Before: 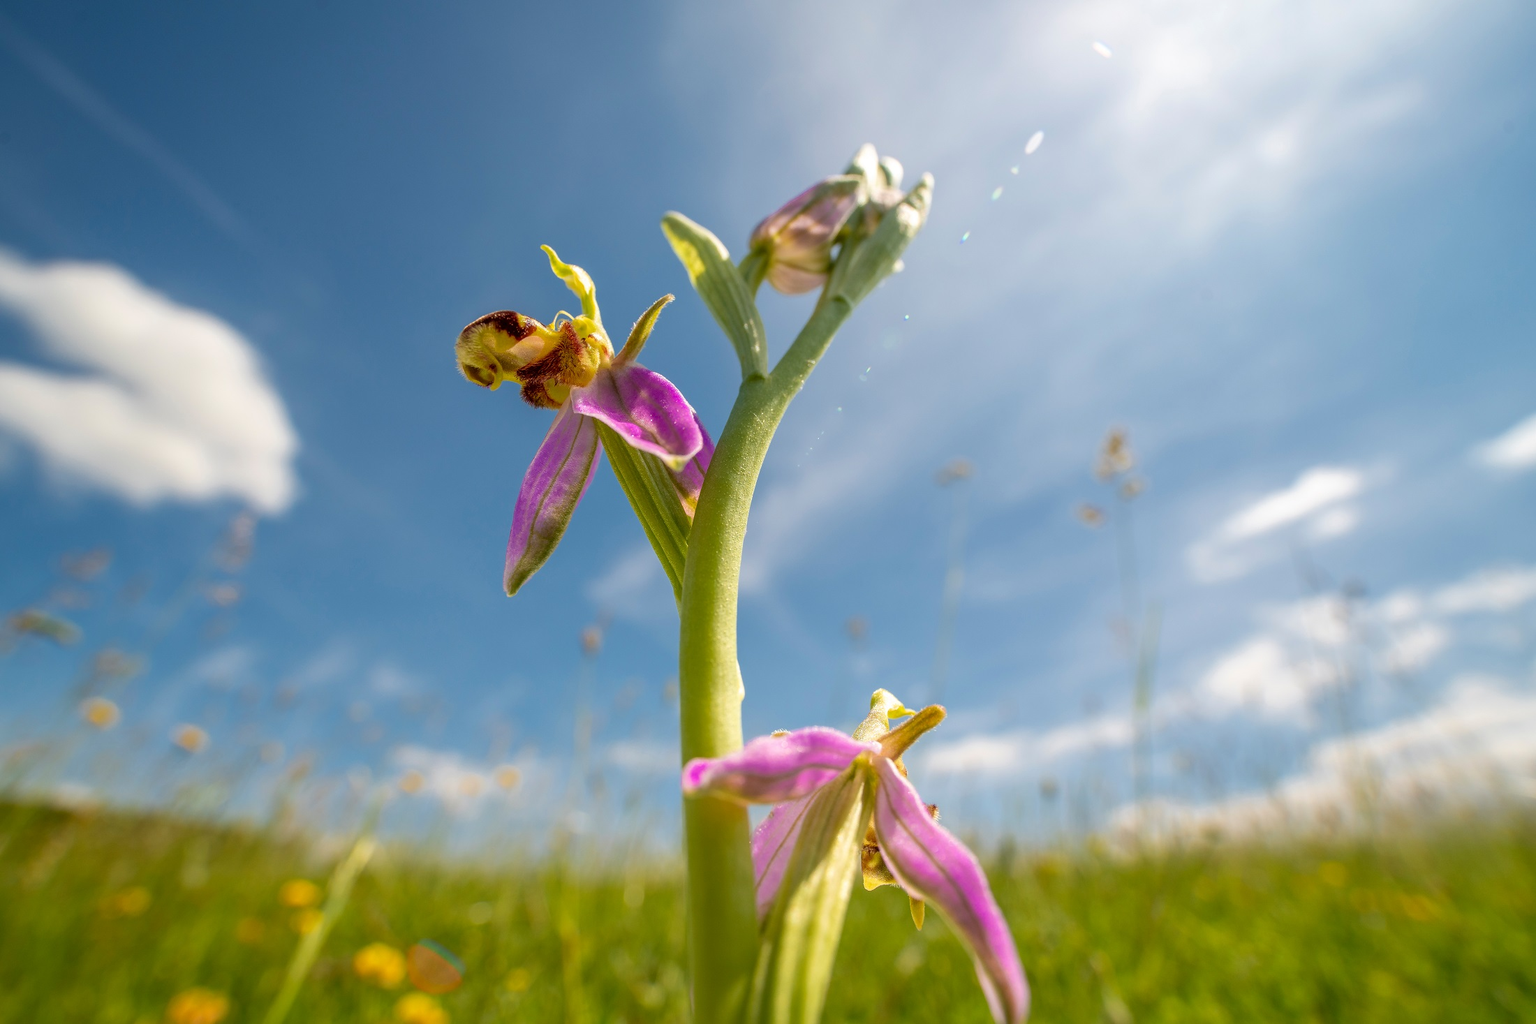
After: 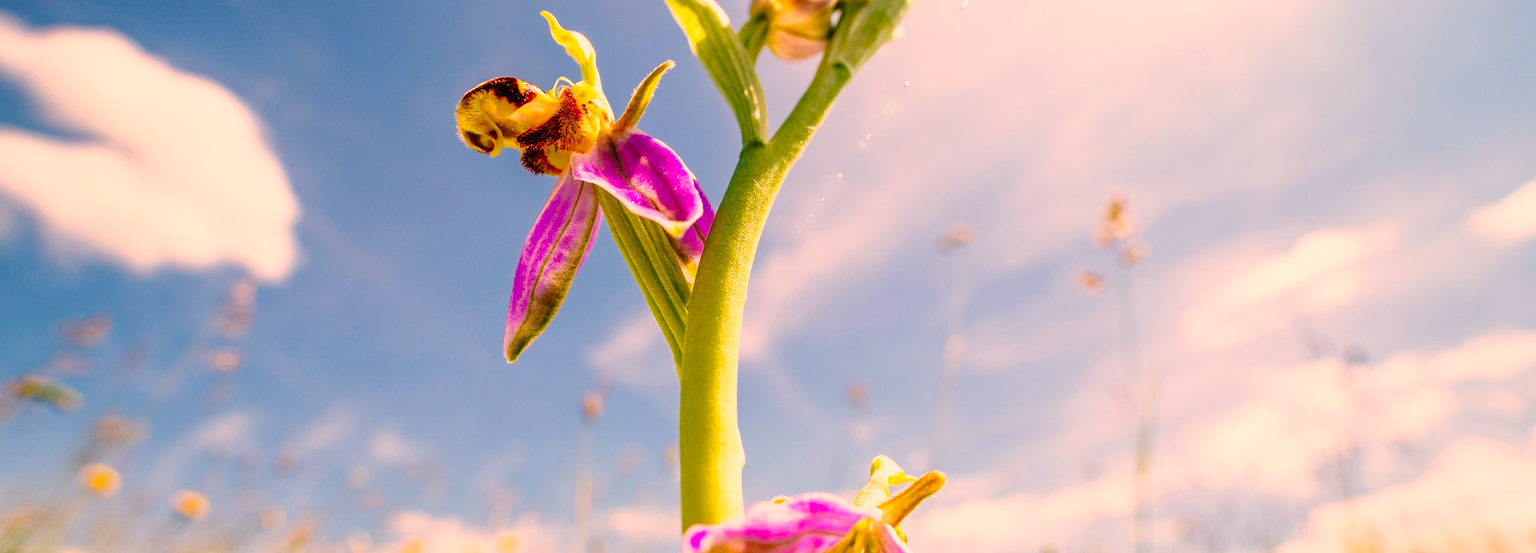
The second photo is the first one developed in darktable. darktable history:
base curve: curves: ch0 [(0, 0) (0.04, 0.03) (0.133, 0.232) (0.448, 0.748) (0.843, 0.968) (1, 1)], preserve colors none
crop and rotate: top 22.855%, bottom 23.029%
color correction: highlights a* 22.32, highlights b* 21.65
haze removal: strength 0.282, distance 0.244, compatibility mode true, adaptive false
